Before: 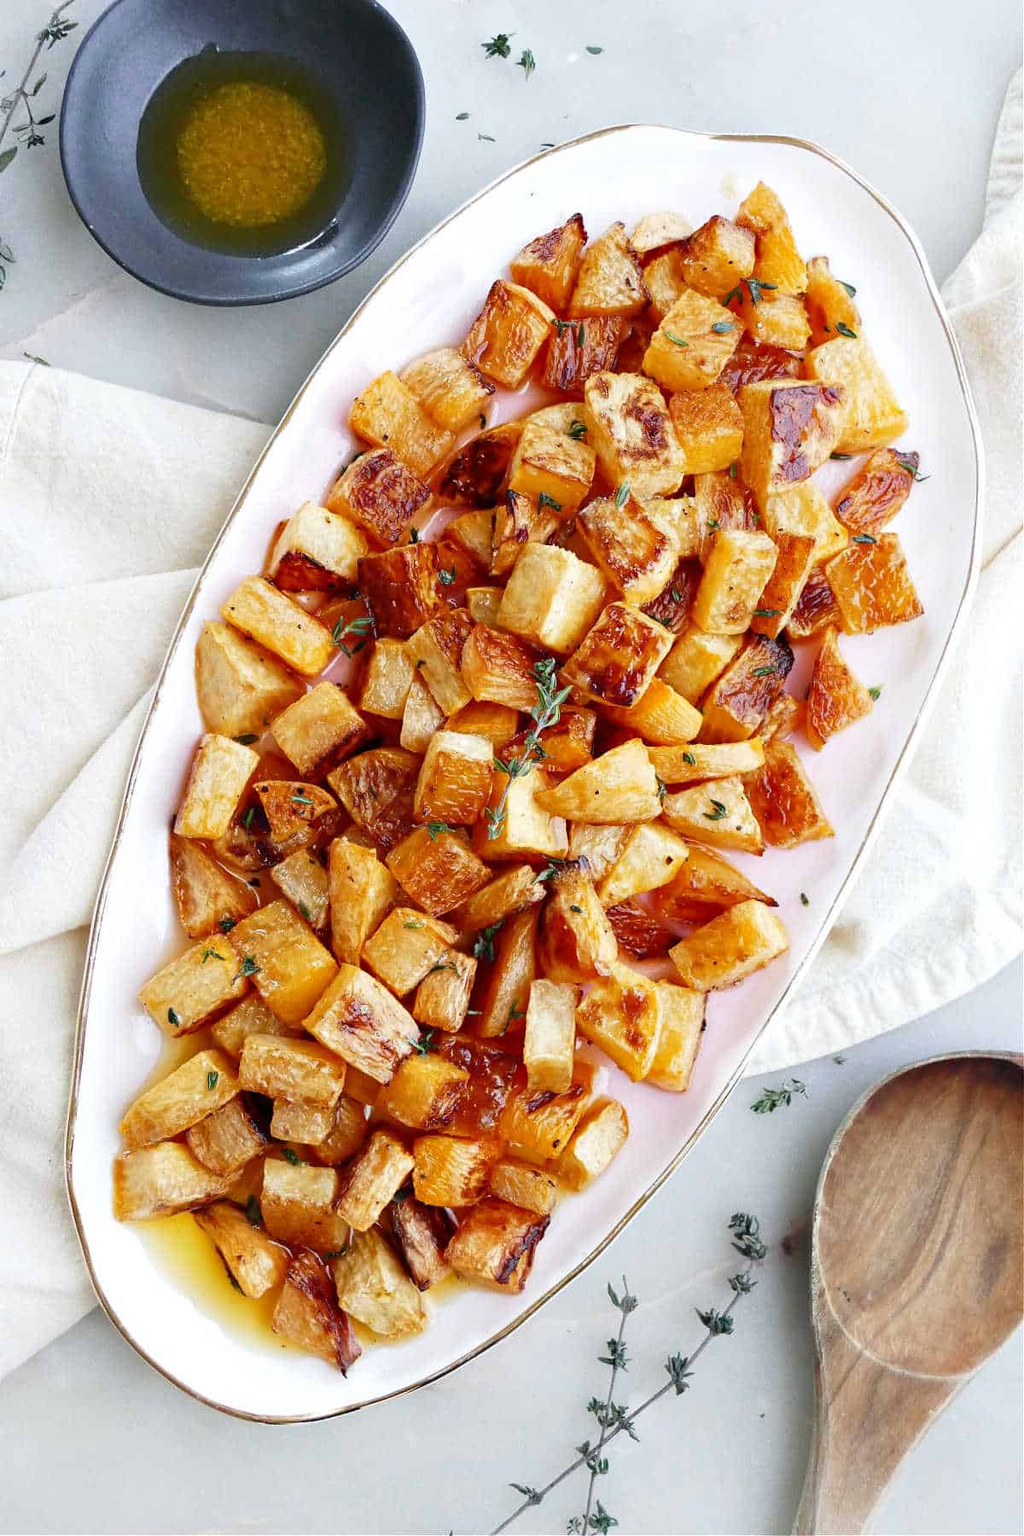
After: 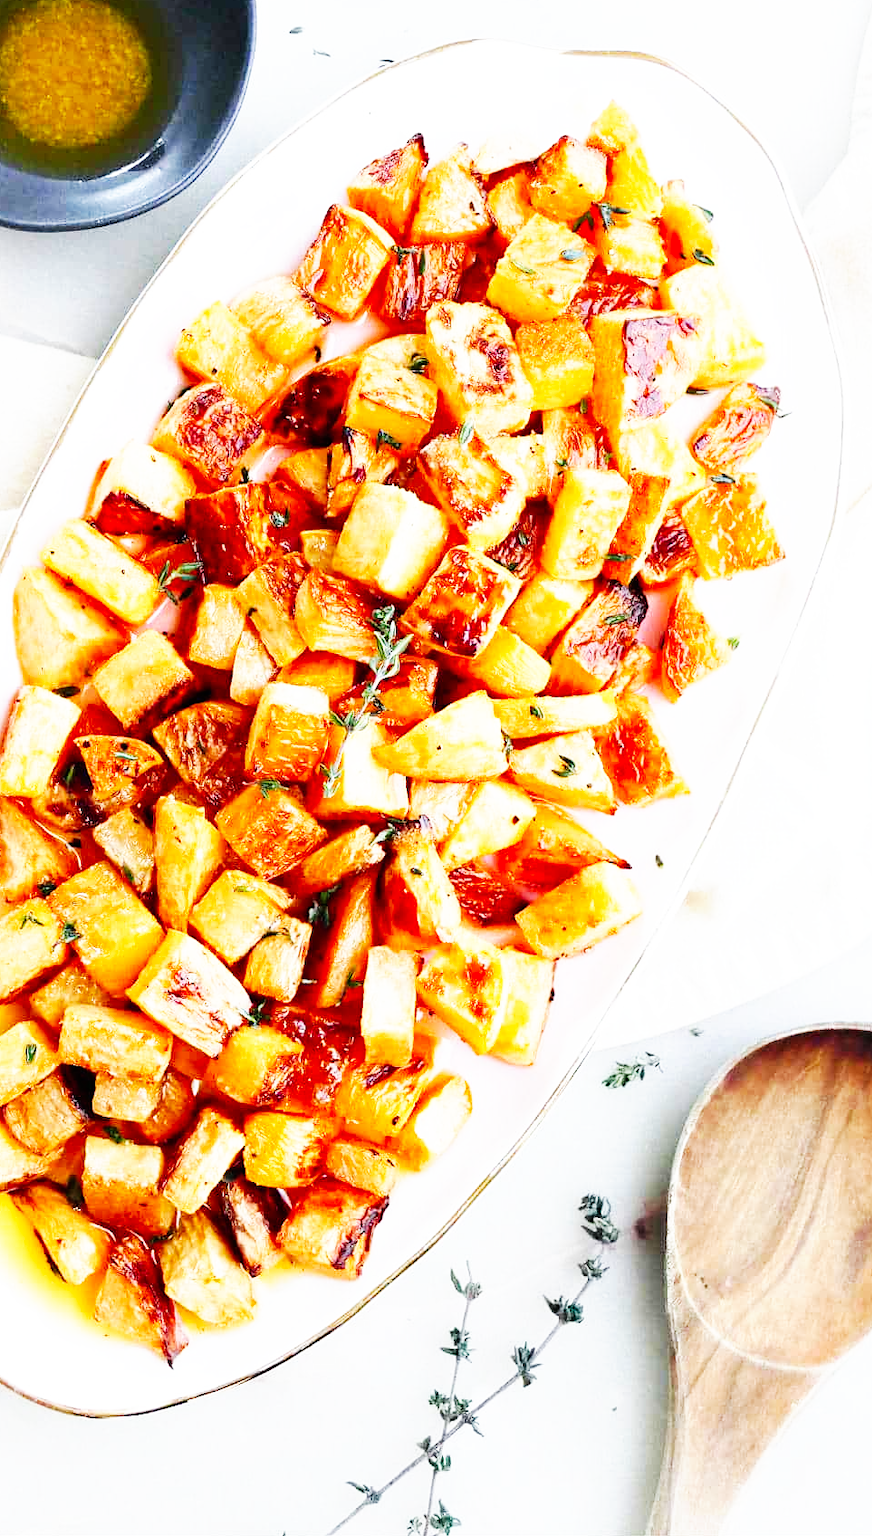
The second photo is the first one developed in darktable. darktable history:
crop and rotate: left 17.959%, top 5.771%, right 1.742%
base curve: curves: ch0 [(0, 0) (0.007, 0.004) (0.027, 0.03) (0.046, 0.07) (0.207, 0.54) (0.442, 0.872) (0.673, 0.972) (1, 1)], preserve colors none
